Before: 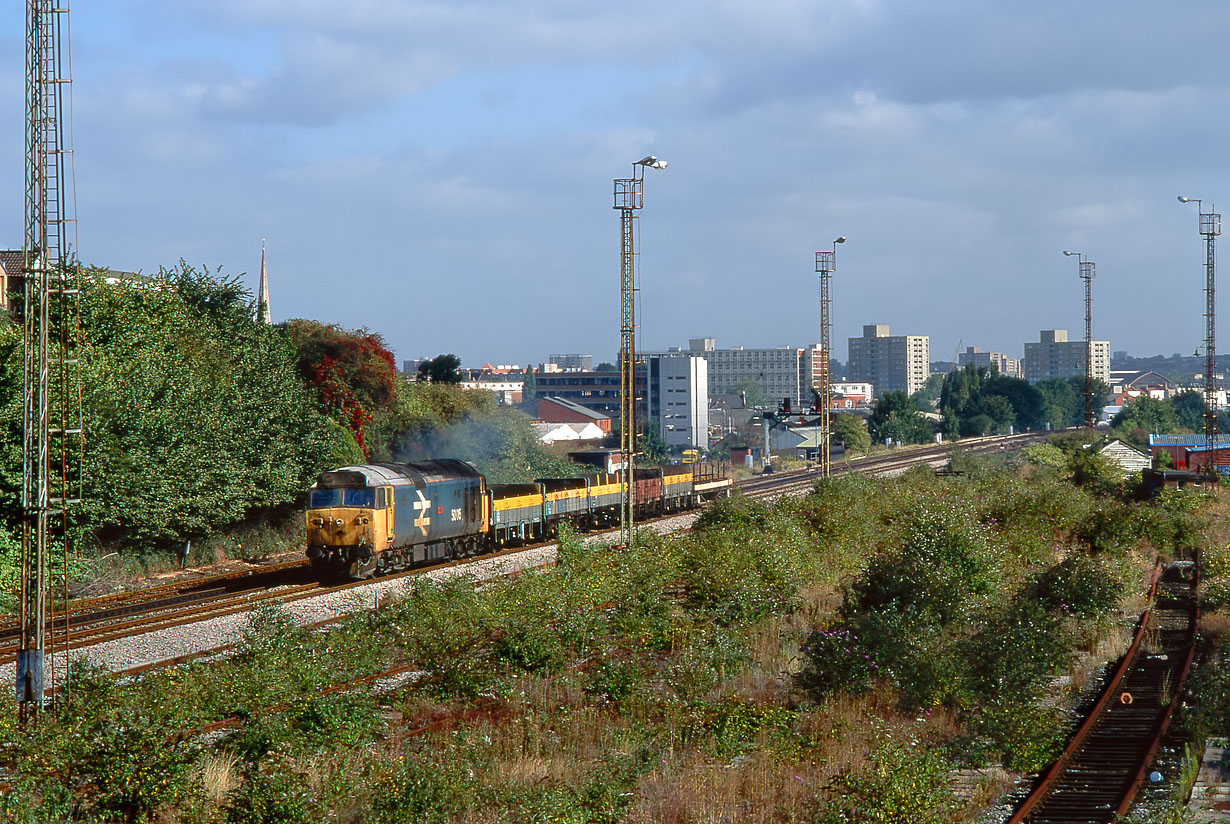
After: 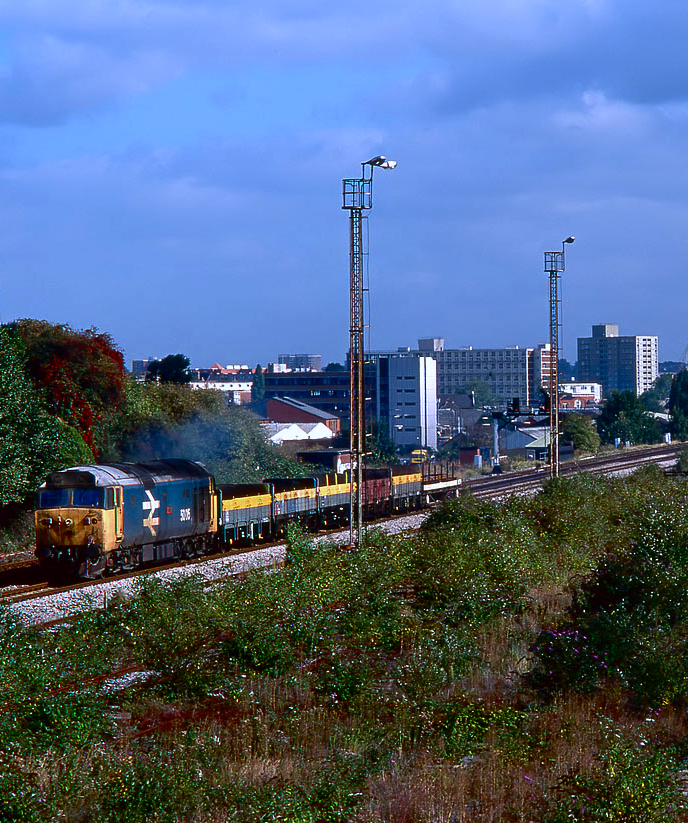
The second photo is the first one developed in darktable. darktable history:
crop: left 22.057%, right 21.974%, bottom 0.008%
contrast brightness saturation: contrast 0.101, brightness -0.265, saturation 0.142
color calibration: illuminant as shot in camera, x 0.379, y 0.397, temperature 4146.81 K
